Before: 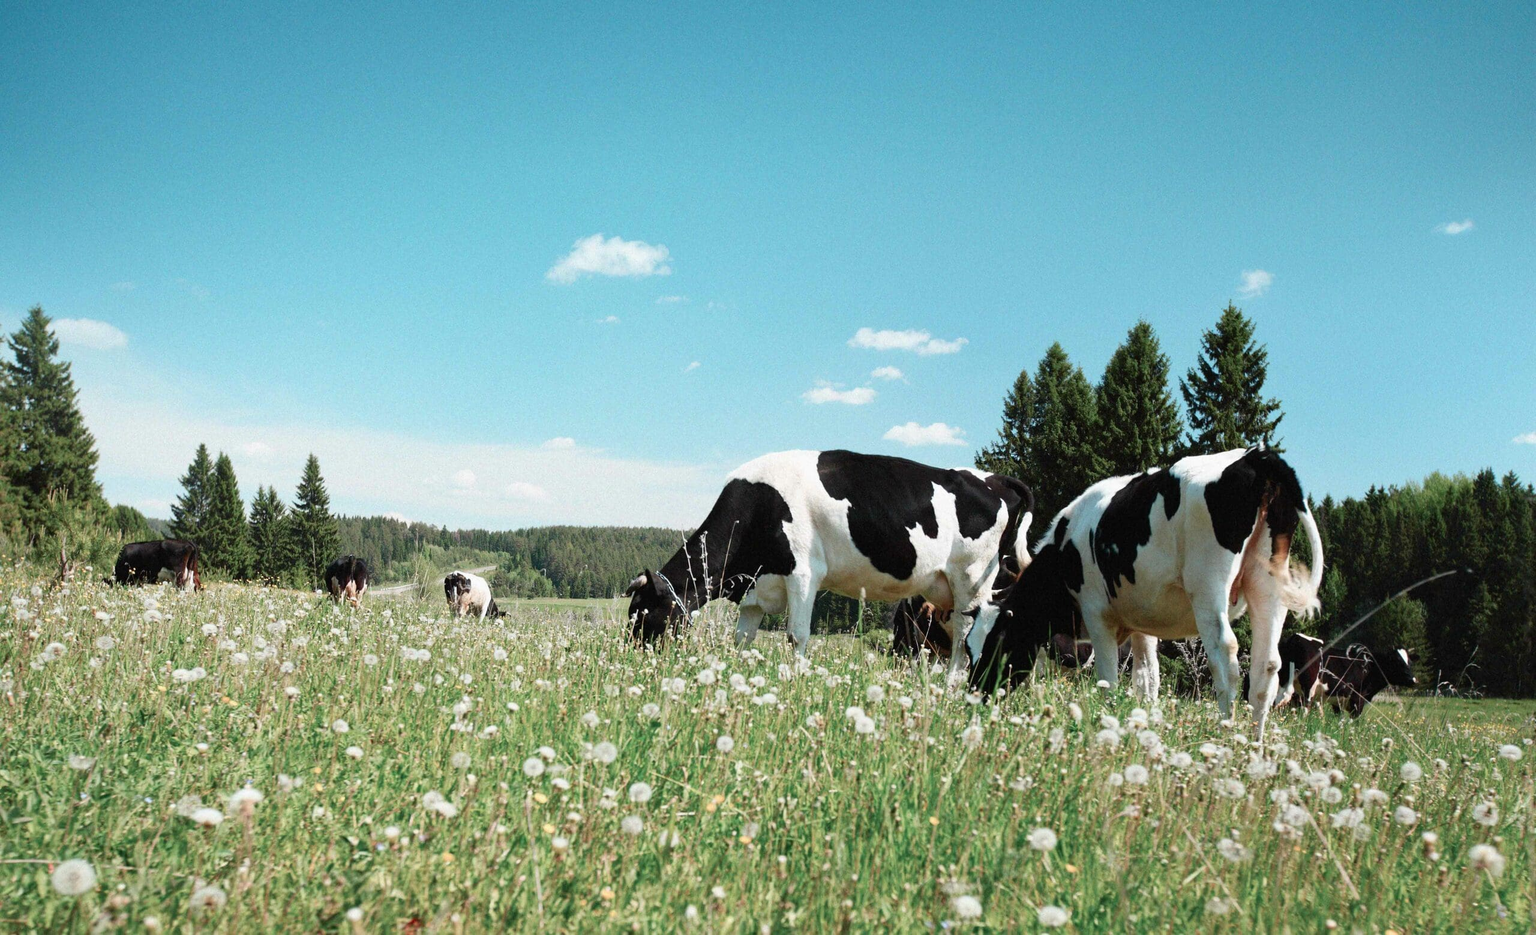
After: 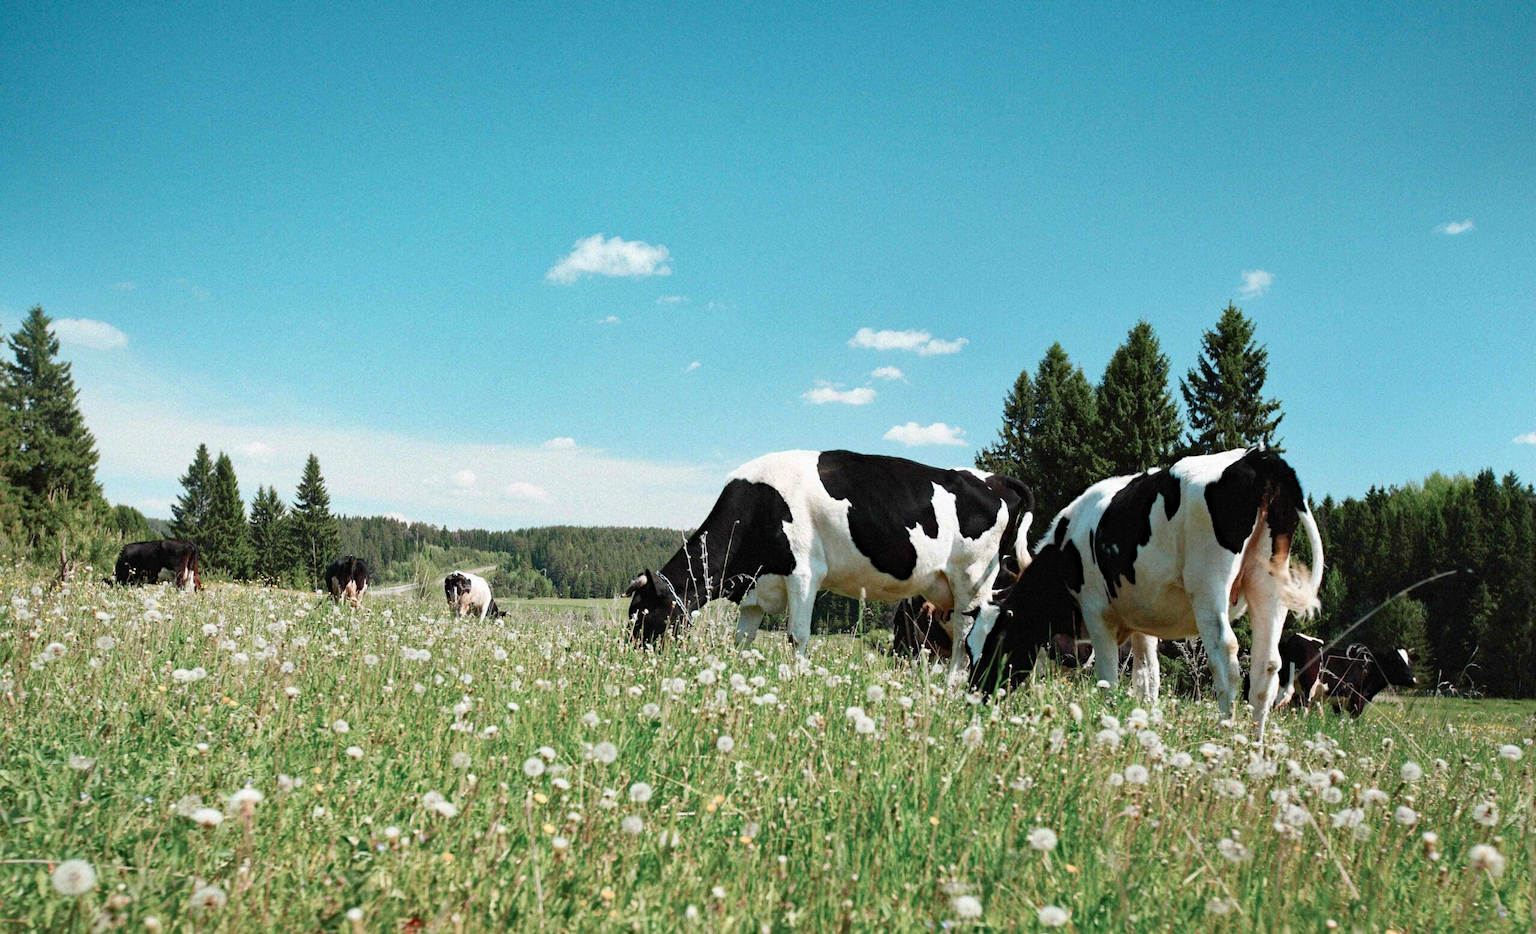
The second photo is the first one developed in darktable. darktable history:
haze removal: compatibility mode true, adaptive false
shadows and highlights: radius 128.23, shadows 30.5, highlights -31.09, low approximation 0.01, soften with gaussian
